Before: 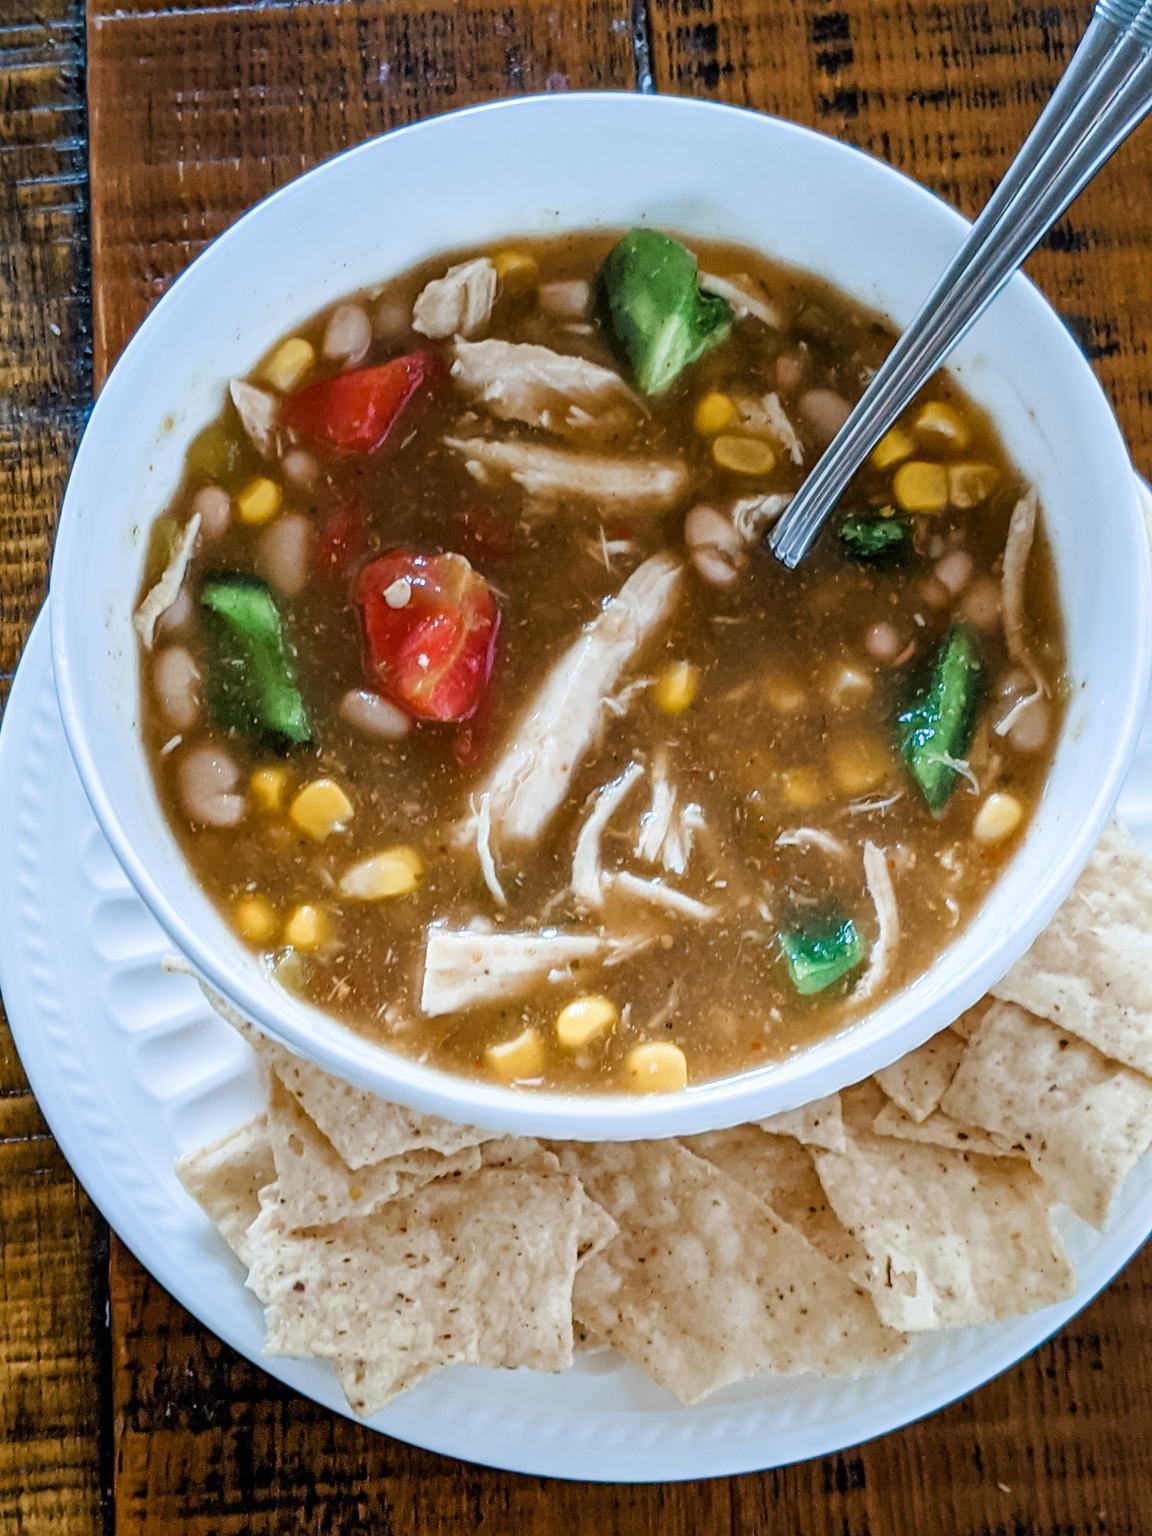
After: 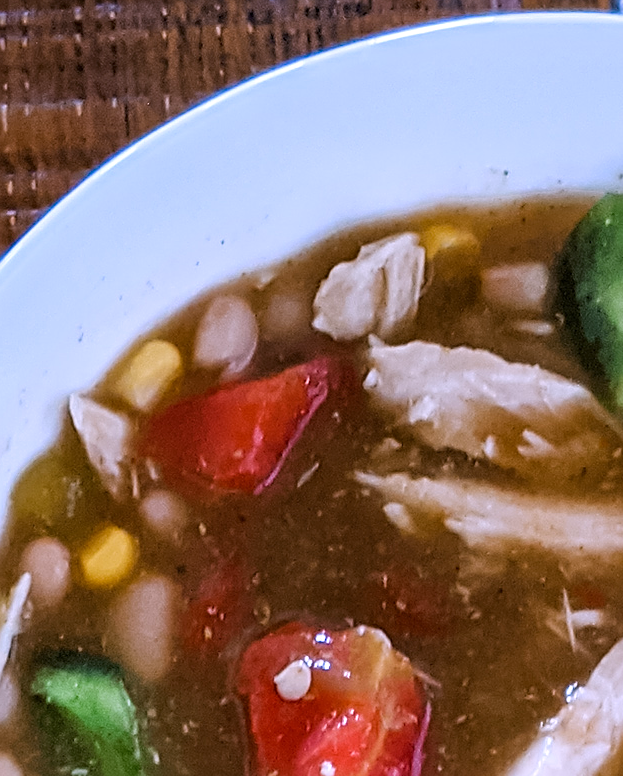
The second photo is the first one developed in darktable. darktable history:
sharpen: on, module defaults
crop: left 15.452%, top 5.459%, right 43.956%, bottom 56.62%
white balance: red 1.042, blue 1.17
